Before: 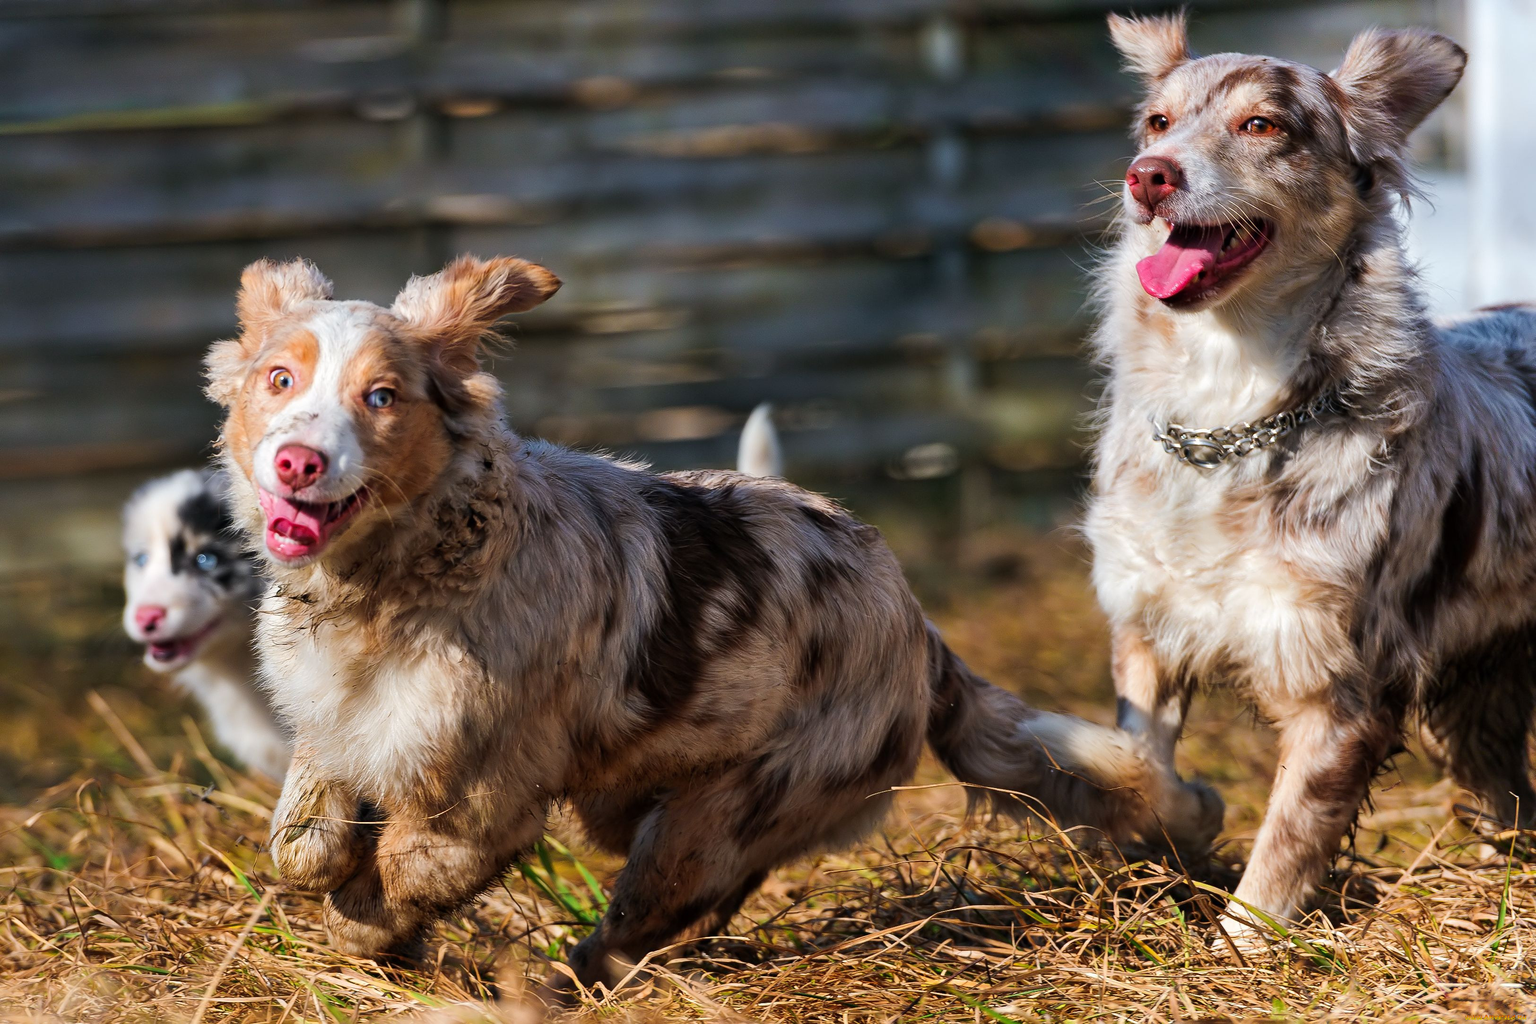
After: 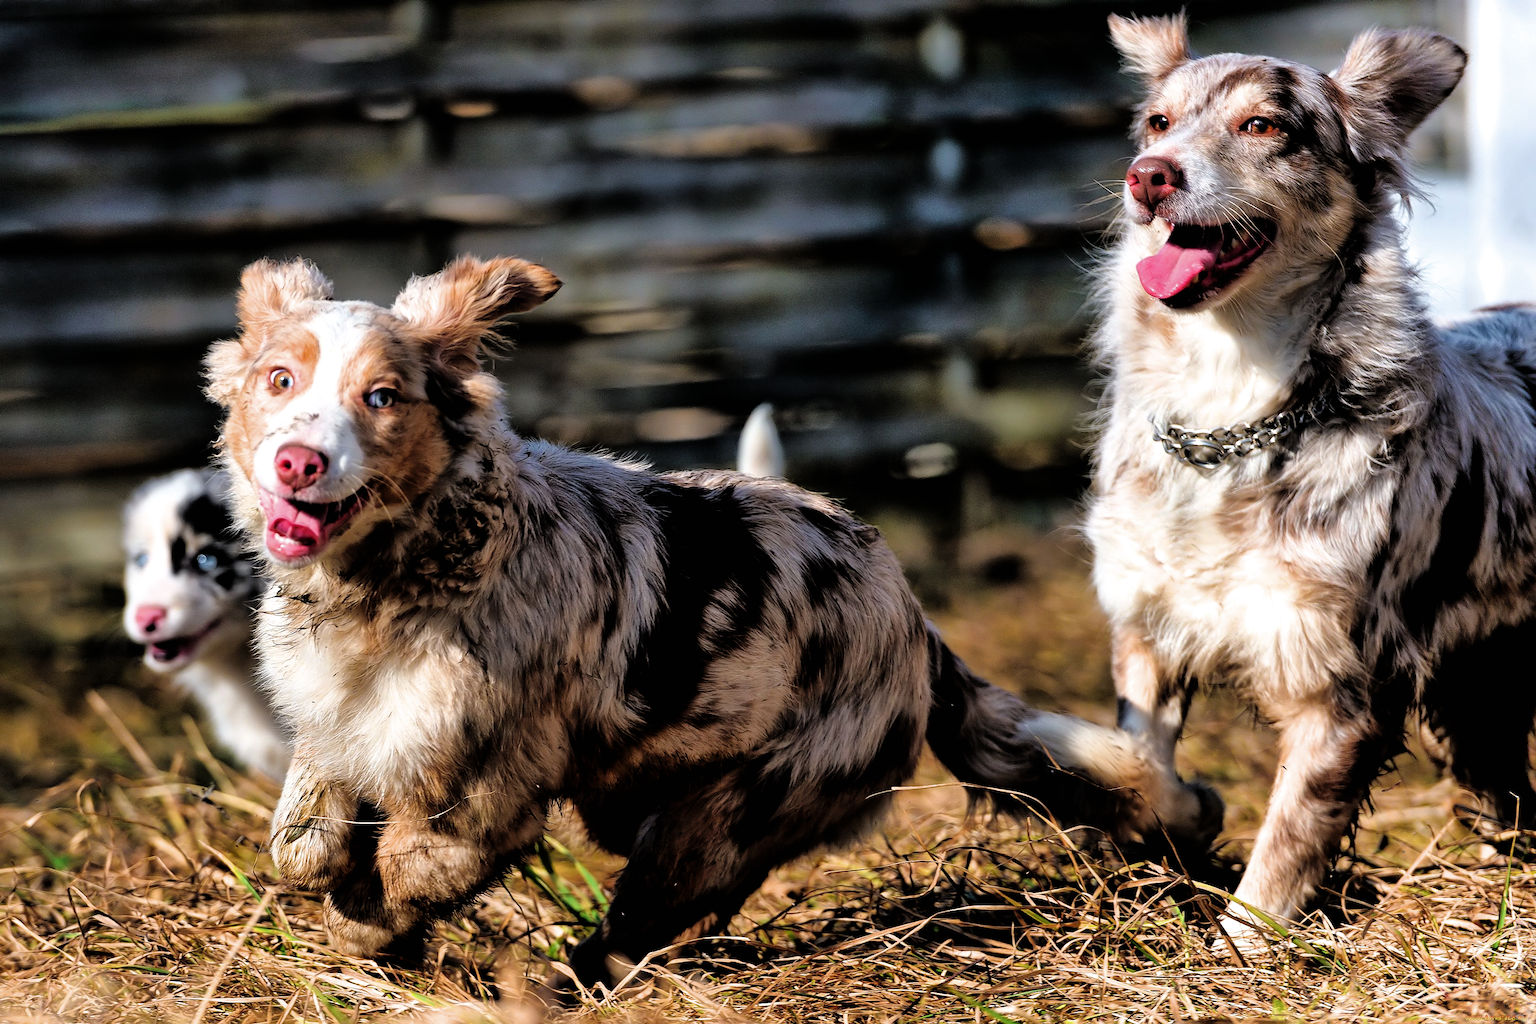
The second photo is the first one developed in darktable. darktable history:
shadows and highlights: on, module defaults
filmic rgb: black relative exposure -3.63 EV, white relative exposure 2.16 EV, hardness 3.62
